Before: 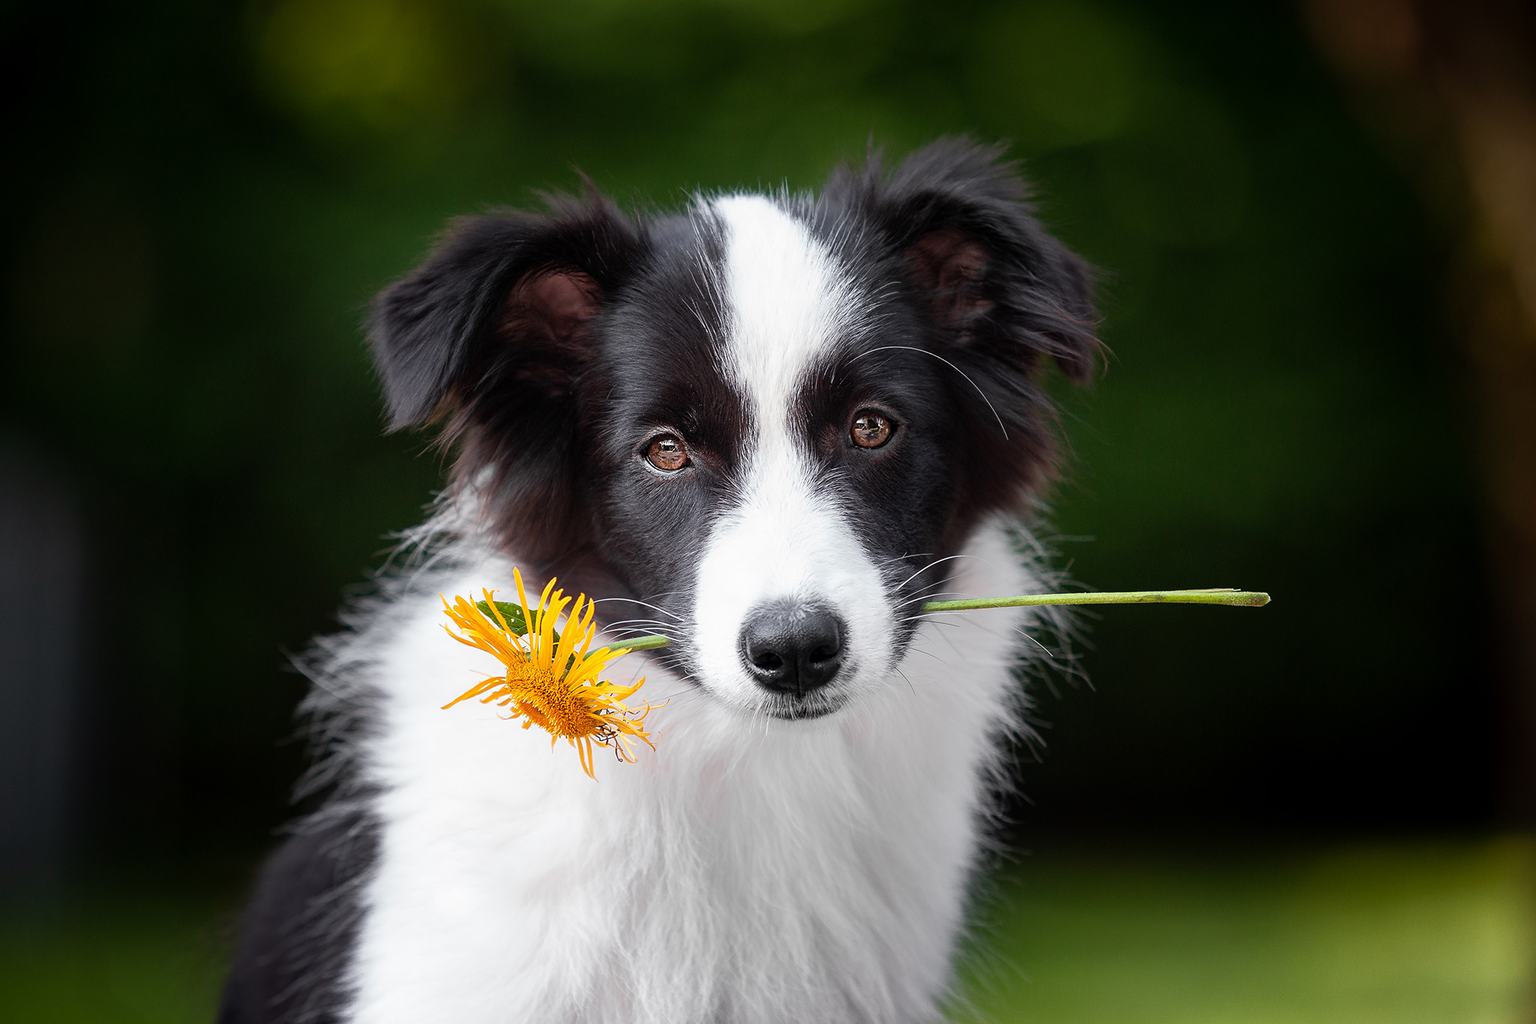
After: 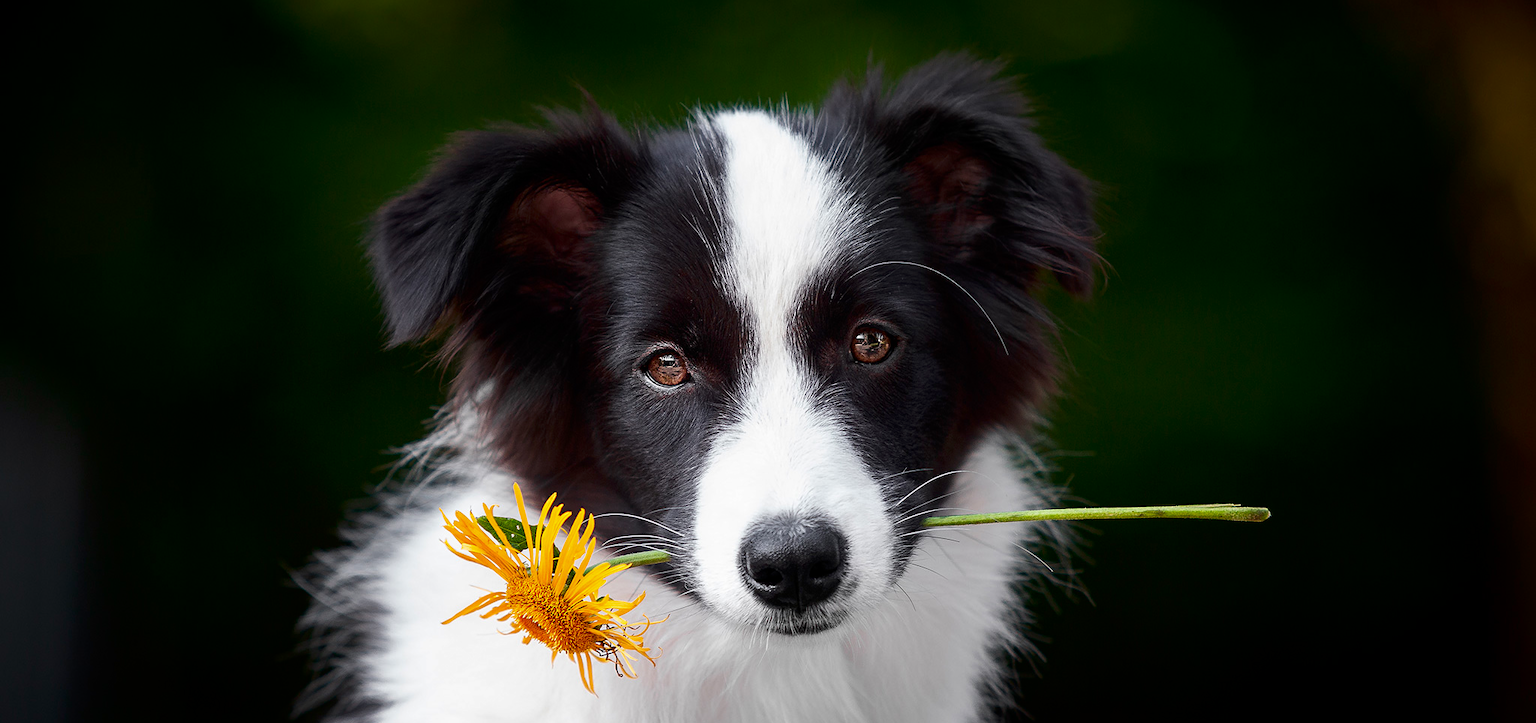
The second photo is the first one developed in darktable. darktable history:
crop and rotate: top 8.293%, bottom 20.996%
contrast brightness saturation: contrast 0.07, brightness -0.14, saturation 0.11
